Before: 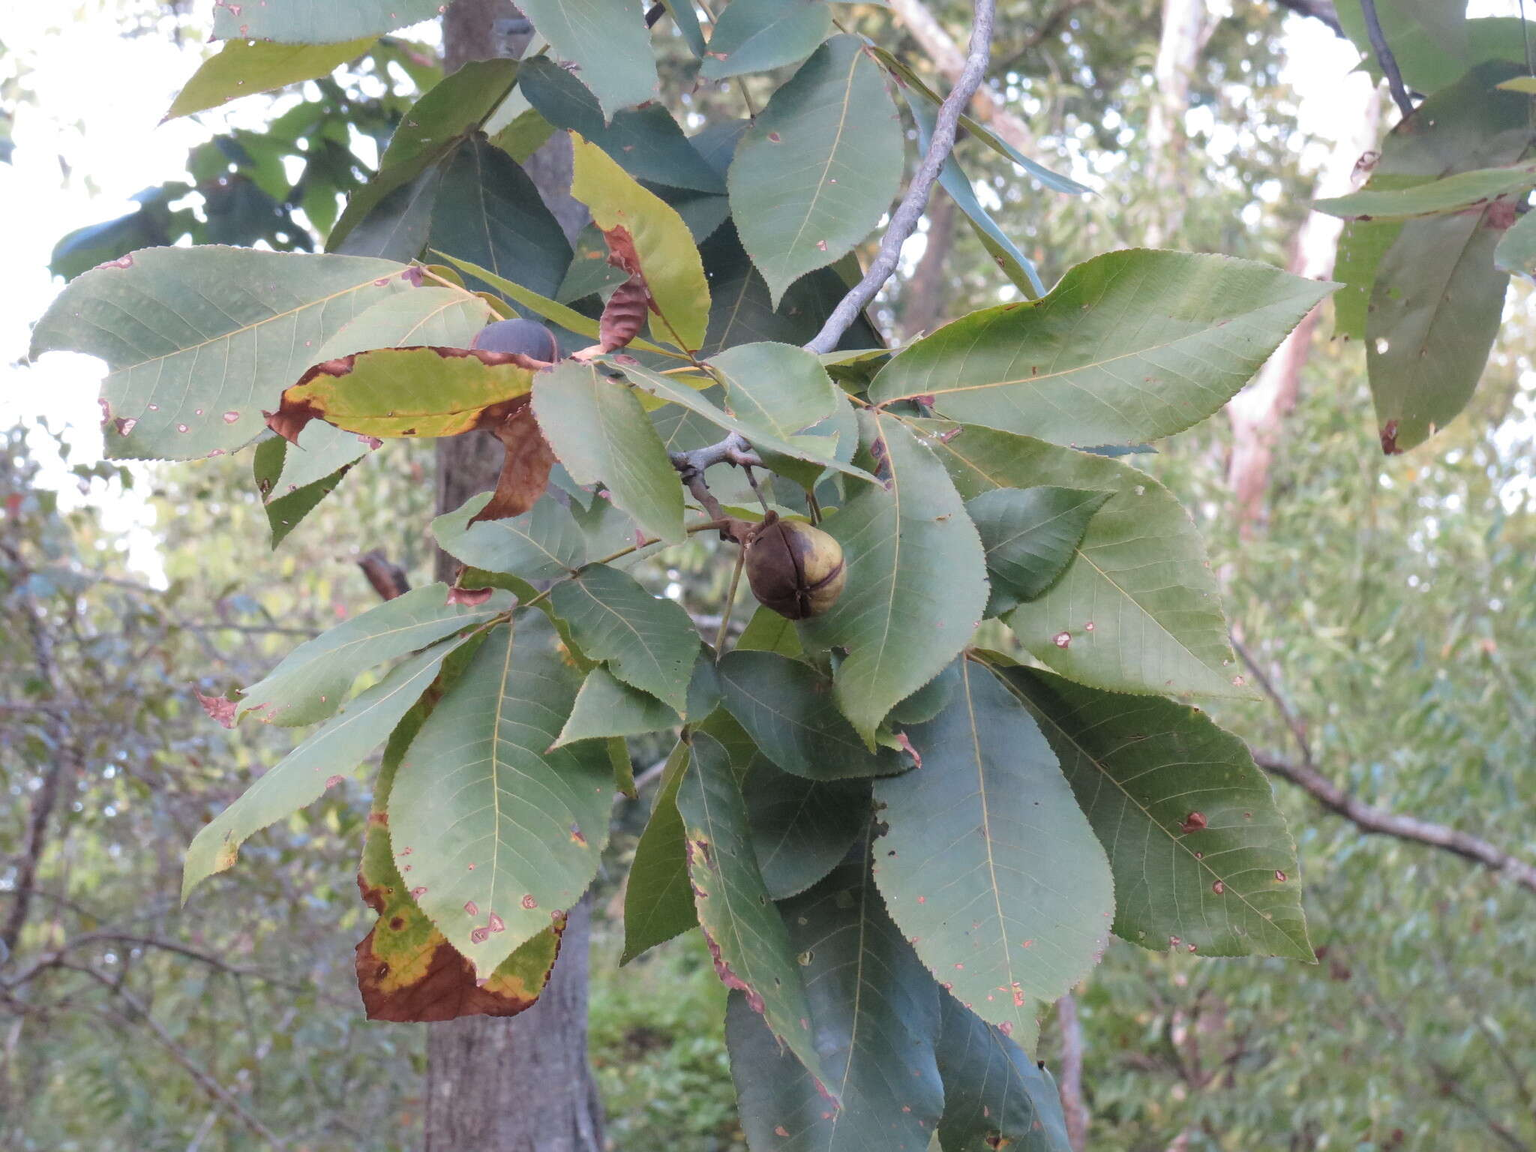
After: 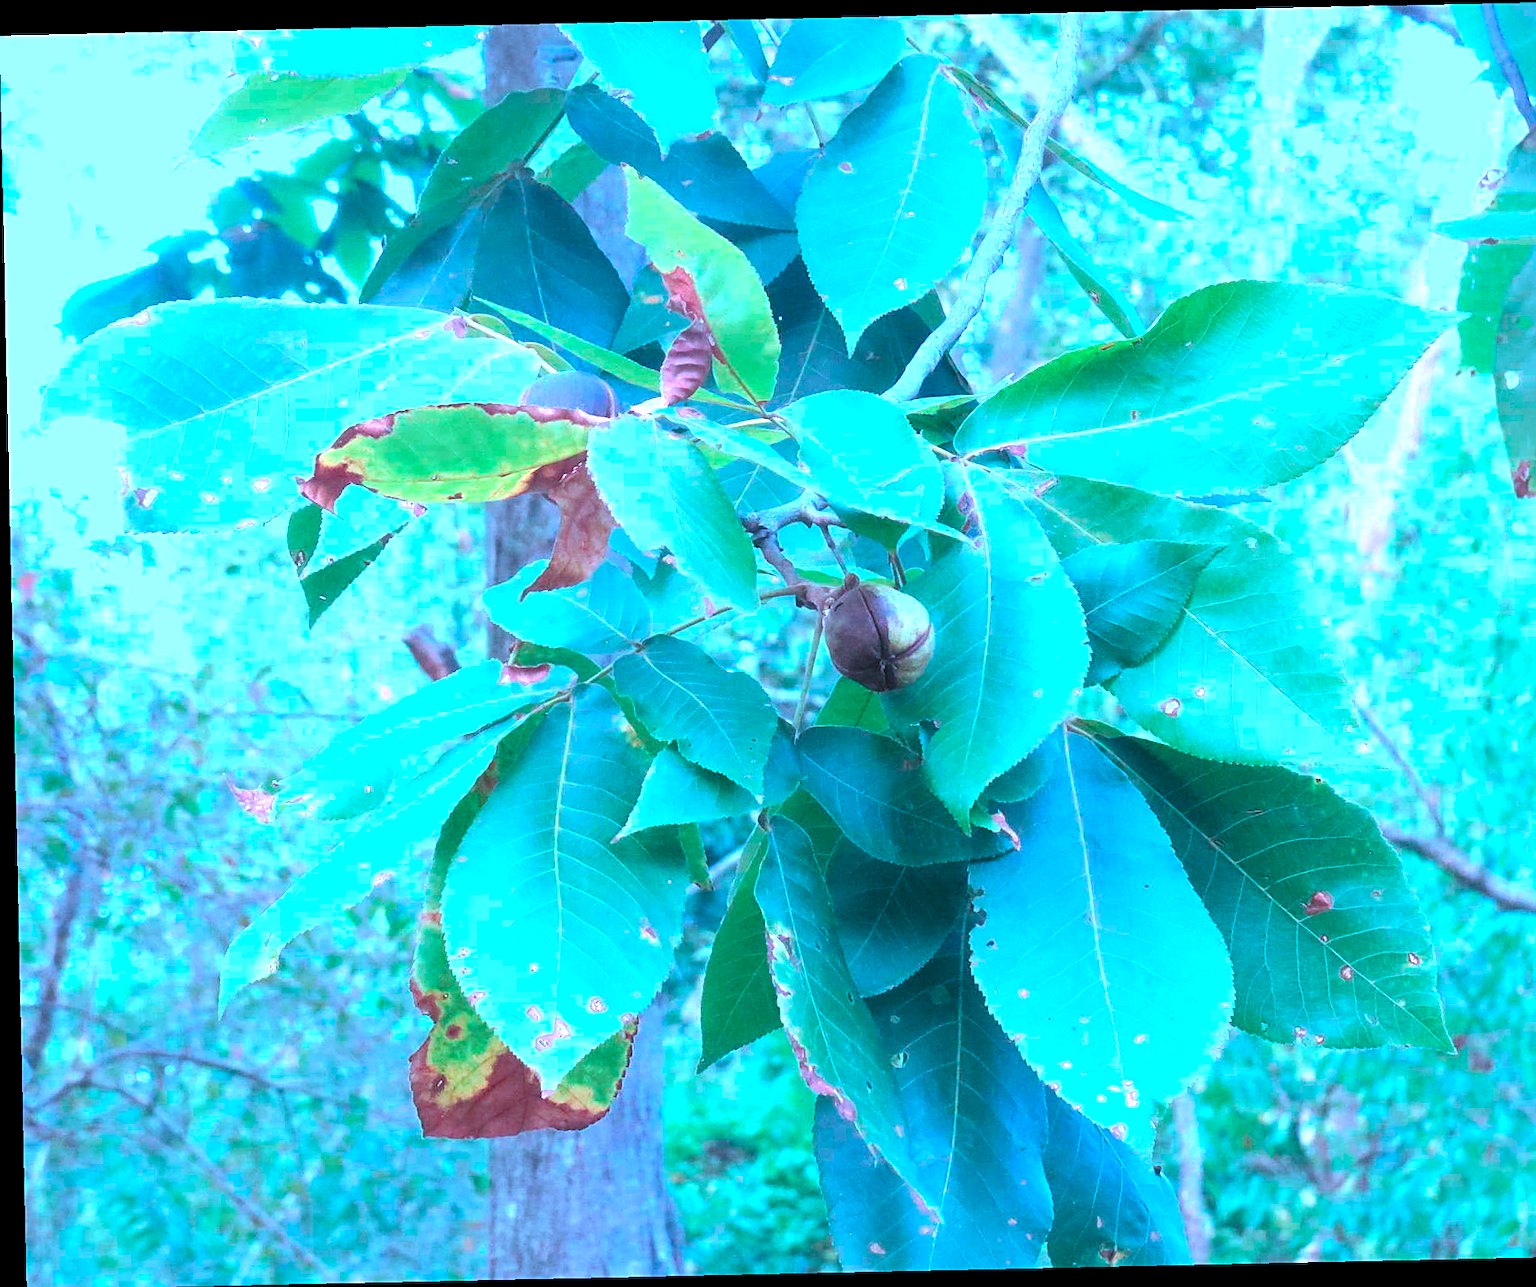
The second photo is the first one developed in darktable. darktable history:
rotate and perspective: rotation -1.24°, automatic cropping off
haze removal: strength -0.1, adaptive false
color calibration: illuminant custom, x 0.432, y 0.395, temperature 3098 K
sharpen: on, module defaults
exposure: black level correction 0.001, exposure 1.05 EV, compensate exposure bias true, compensate highlight preservation false
crop: right 9.509%, bottom 0.031%
color contrast: green-magenta contrast 1.73, blue-yellow contrast 1.15
